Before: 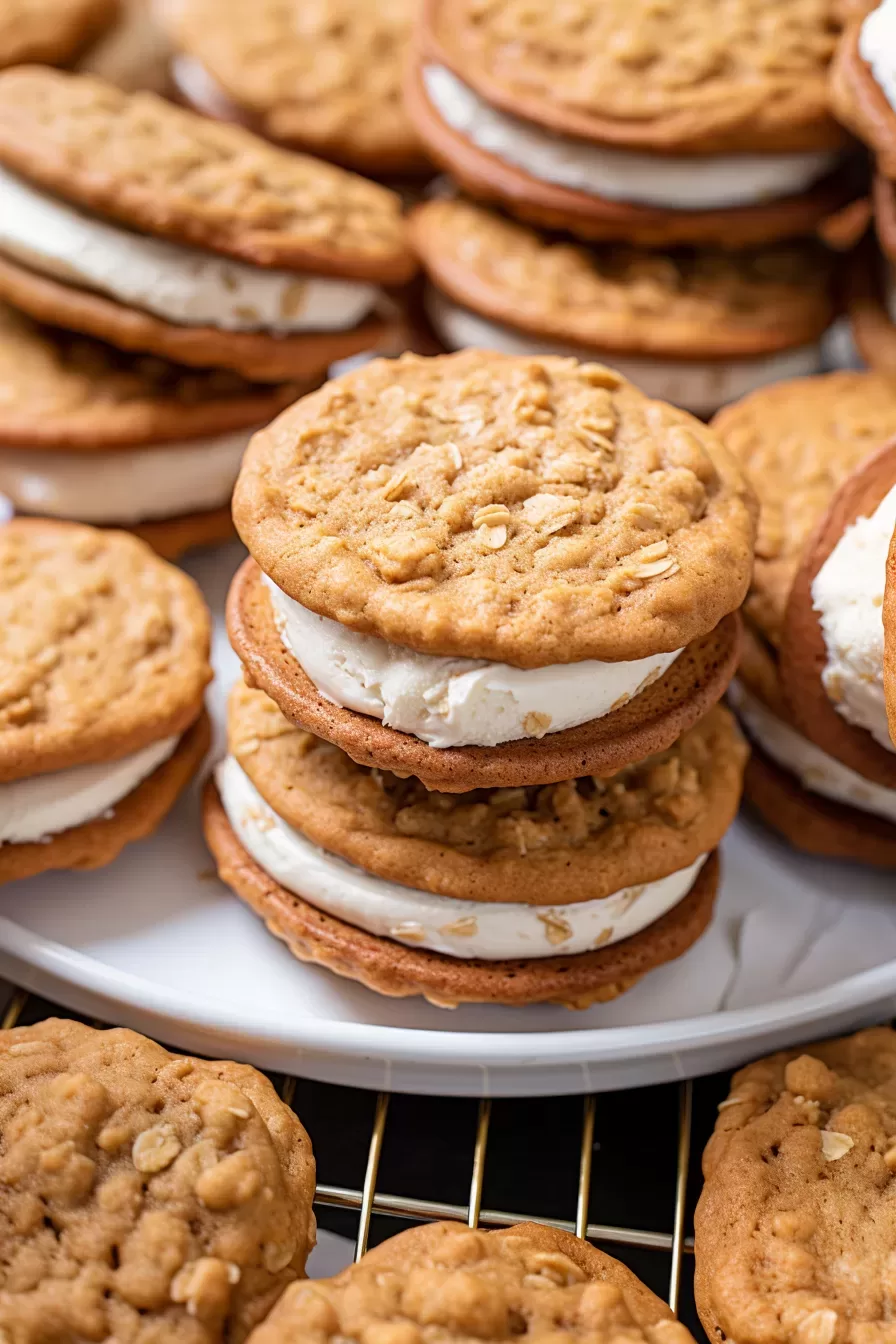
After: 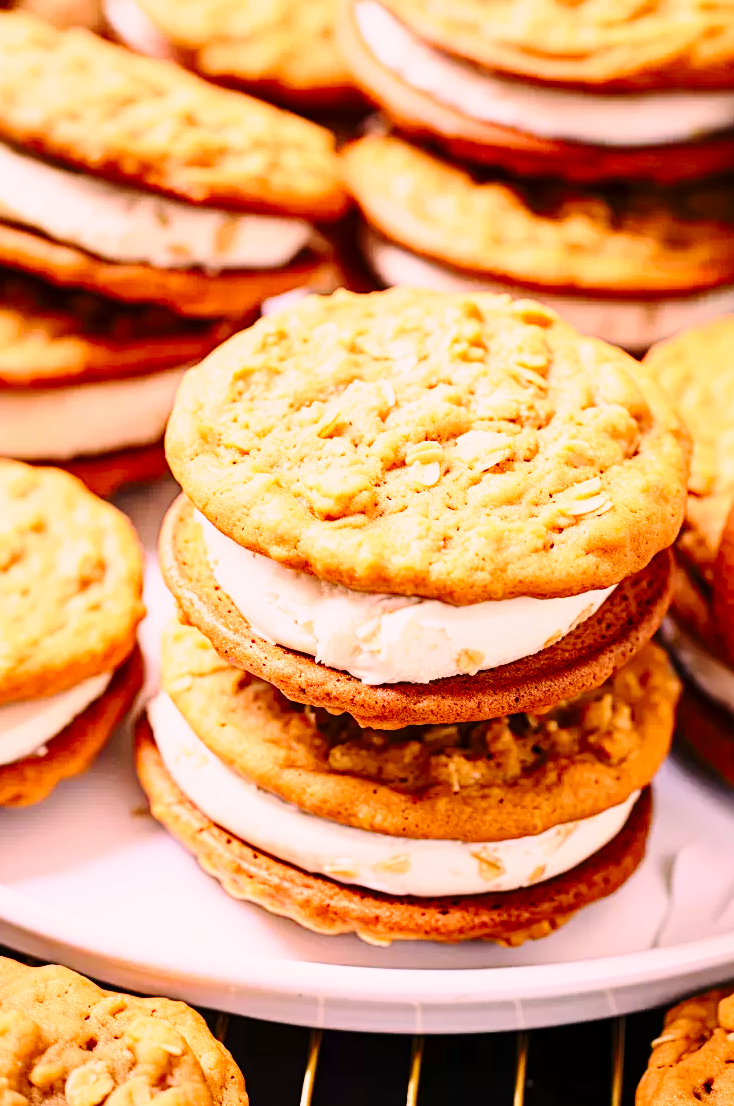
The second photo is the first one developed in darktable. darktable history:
base curve: curves: ch0 [(0, 0) (0.028, 0.03) (0.121, 0.232) (0.46, 0.748) (0.859, 0.968) (1, 1)], preserve colors none
crop and rotate: left 7.544%, top 4.7%, right 10.521%, bottom 12.965%
color correction: highlights a* 14.54, highlights b* 4.74
contrast brightness saturation: contrast 0.227, brightness 0.103, saturation 0.286
